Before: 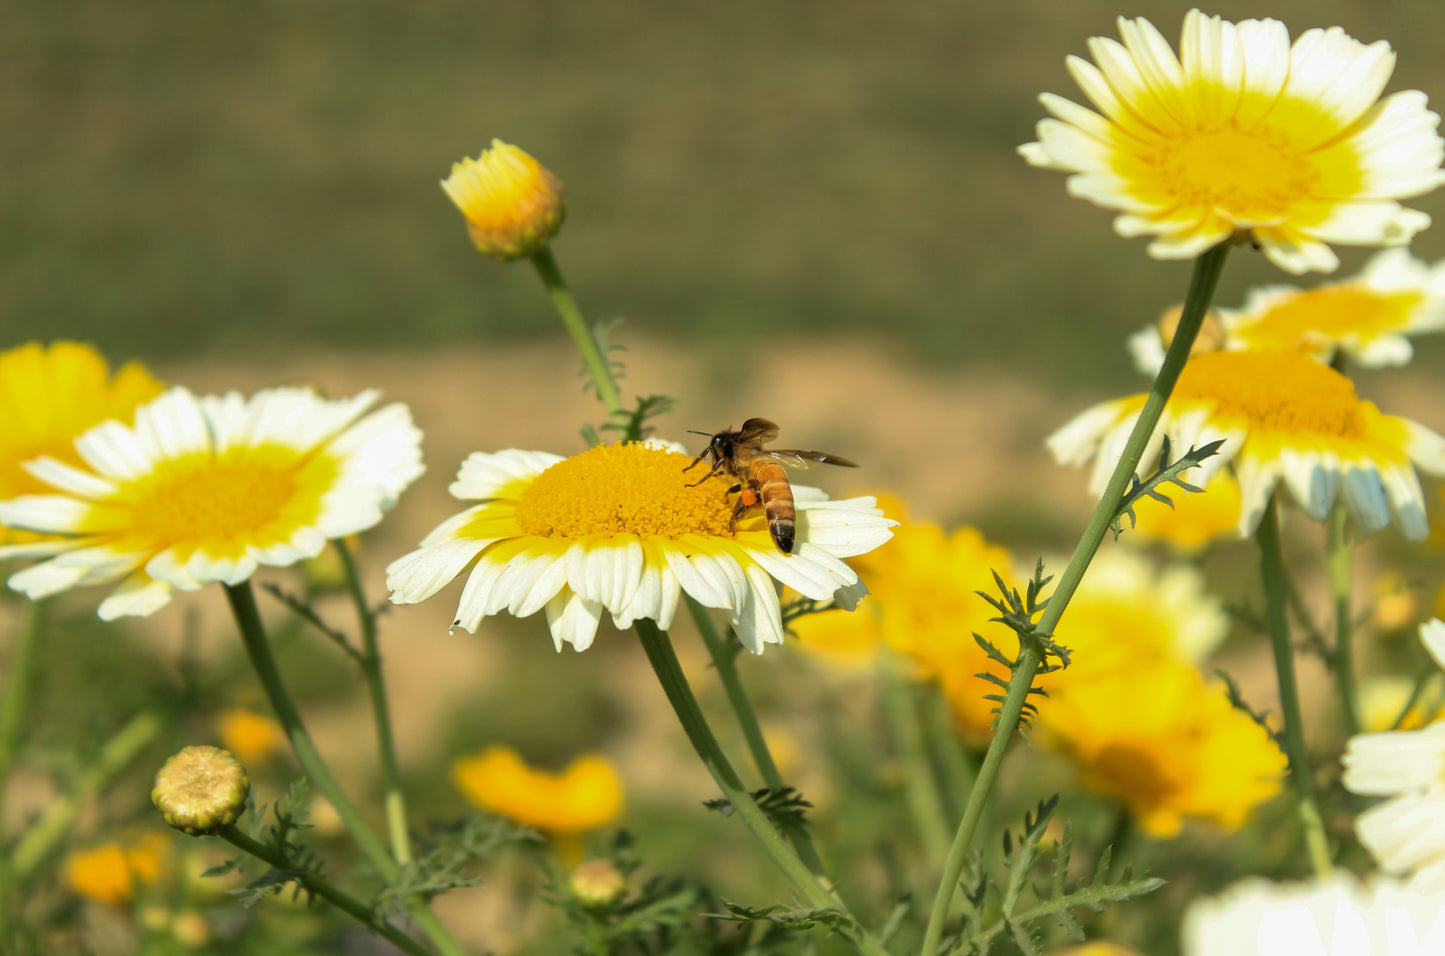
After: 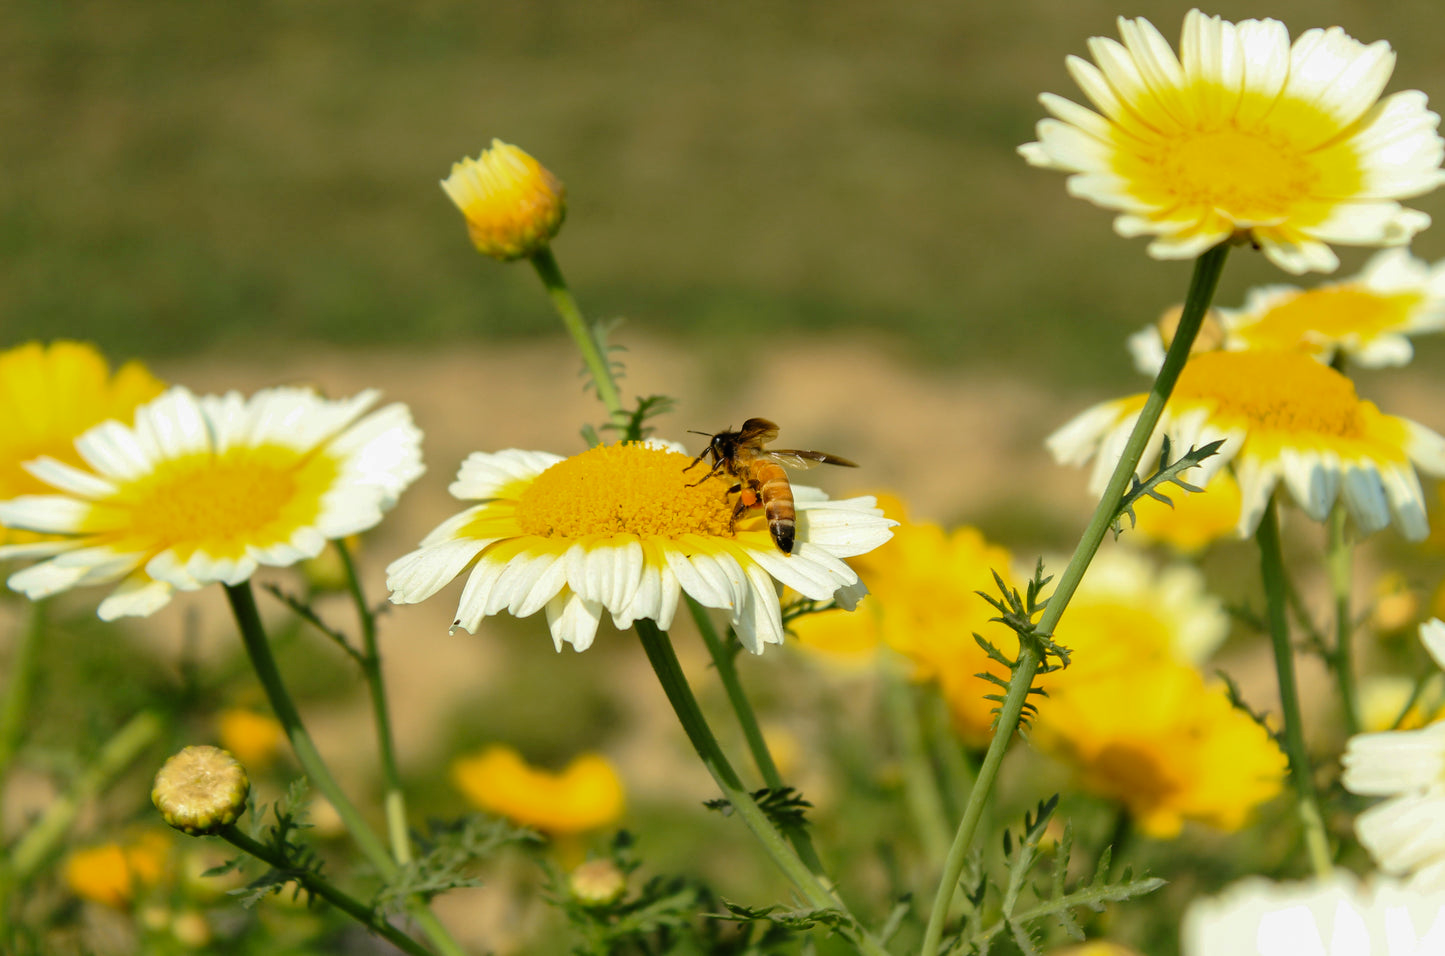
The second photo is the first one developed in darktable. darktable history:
tone curve: curves: ch0 [(0, 0) (0.003, 0.008) (0.011, 0.01) (0.025, 0.012) (0.044, 0.023) (0.069, 0.033) (0.1, 0.046) (0.136, 0.075) (0.177, 0.116) (0.224, 0.171) (0.277, 0.235) (0.335, 0.312) (0.399, 0.397) (0.468, 0.466) (0.543, 0.54) (0.623, 0.62) (0.709, 0.701) (0.801, 0.782) (0.898, 0.877) (1, 1)], preserve colors none
